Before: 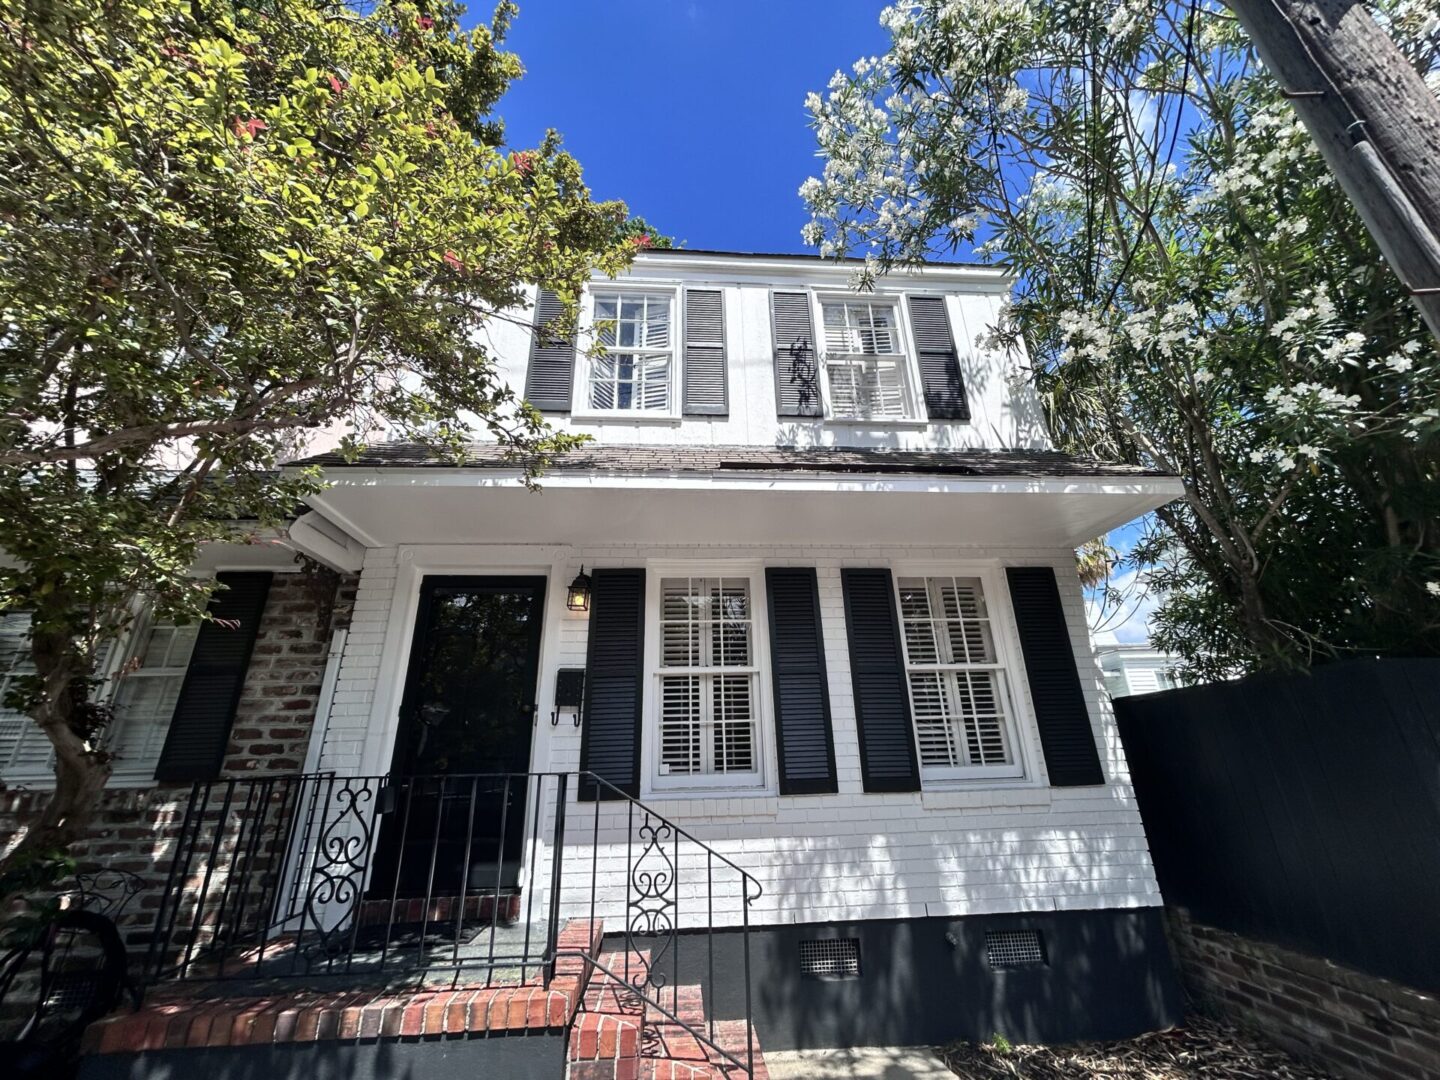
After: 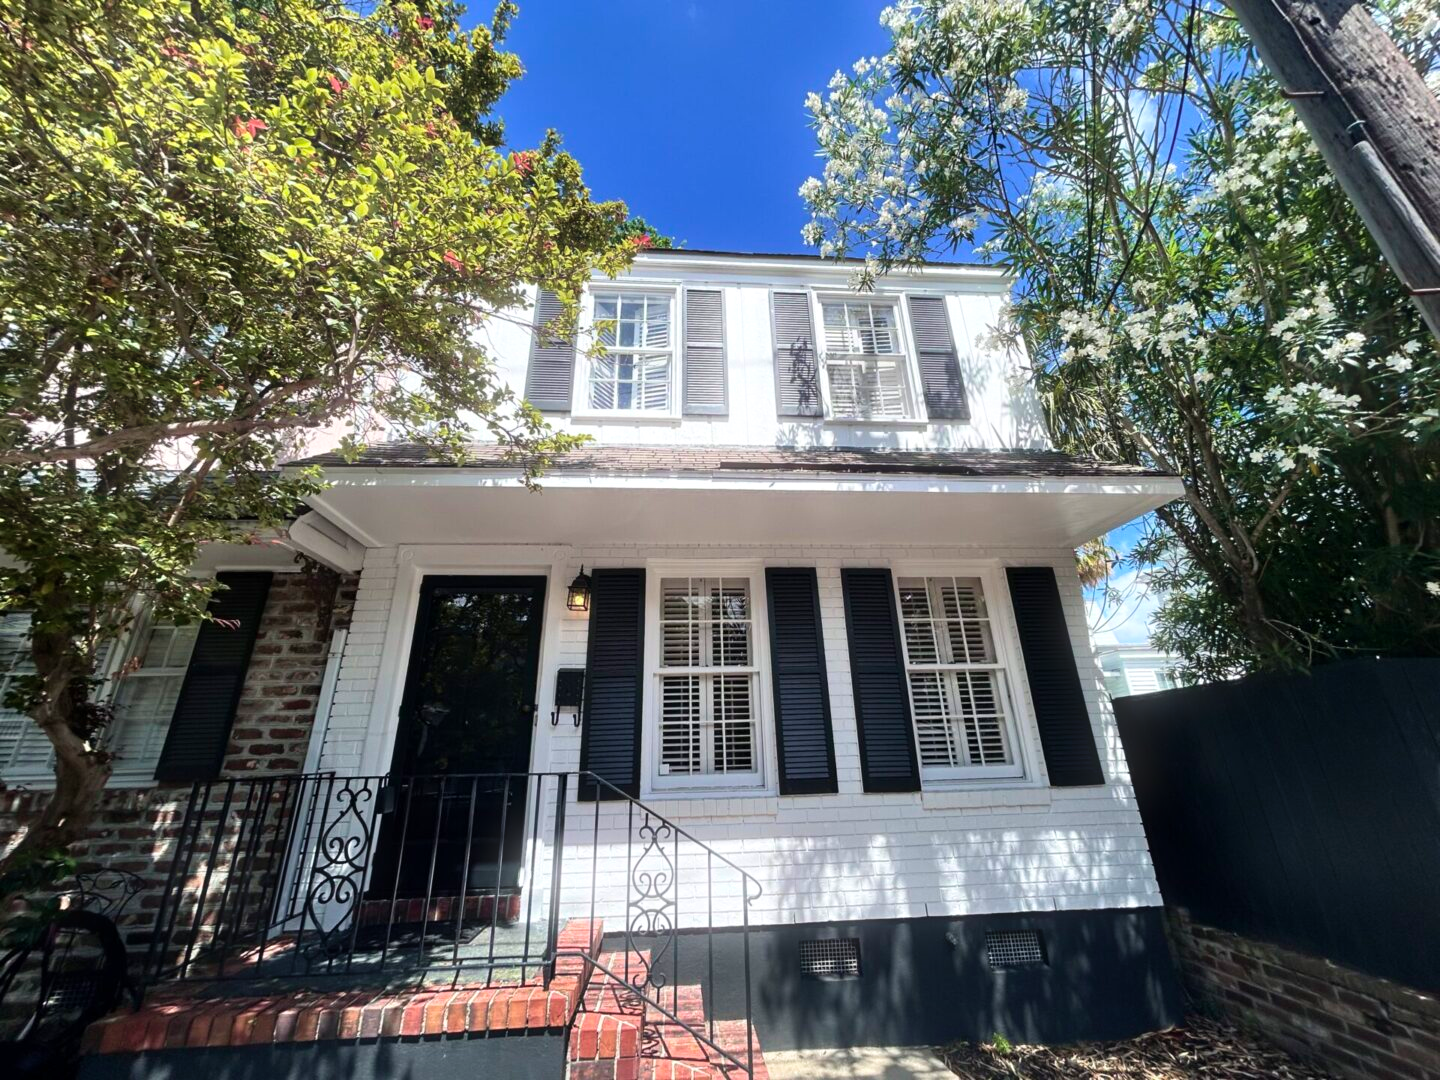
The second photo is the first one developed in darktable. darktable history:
bloom: size 5%, threshold 95%, strength 15%
velvia: on, module defaults
shadows and highlights: shadows 12, white point adjustment 1.2, soften with gaussian
